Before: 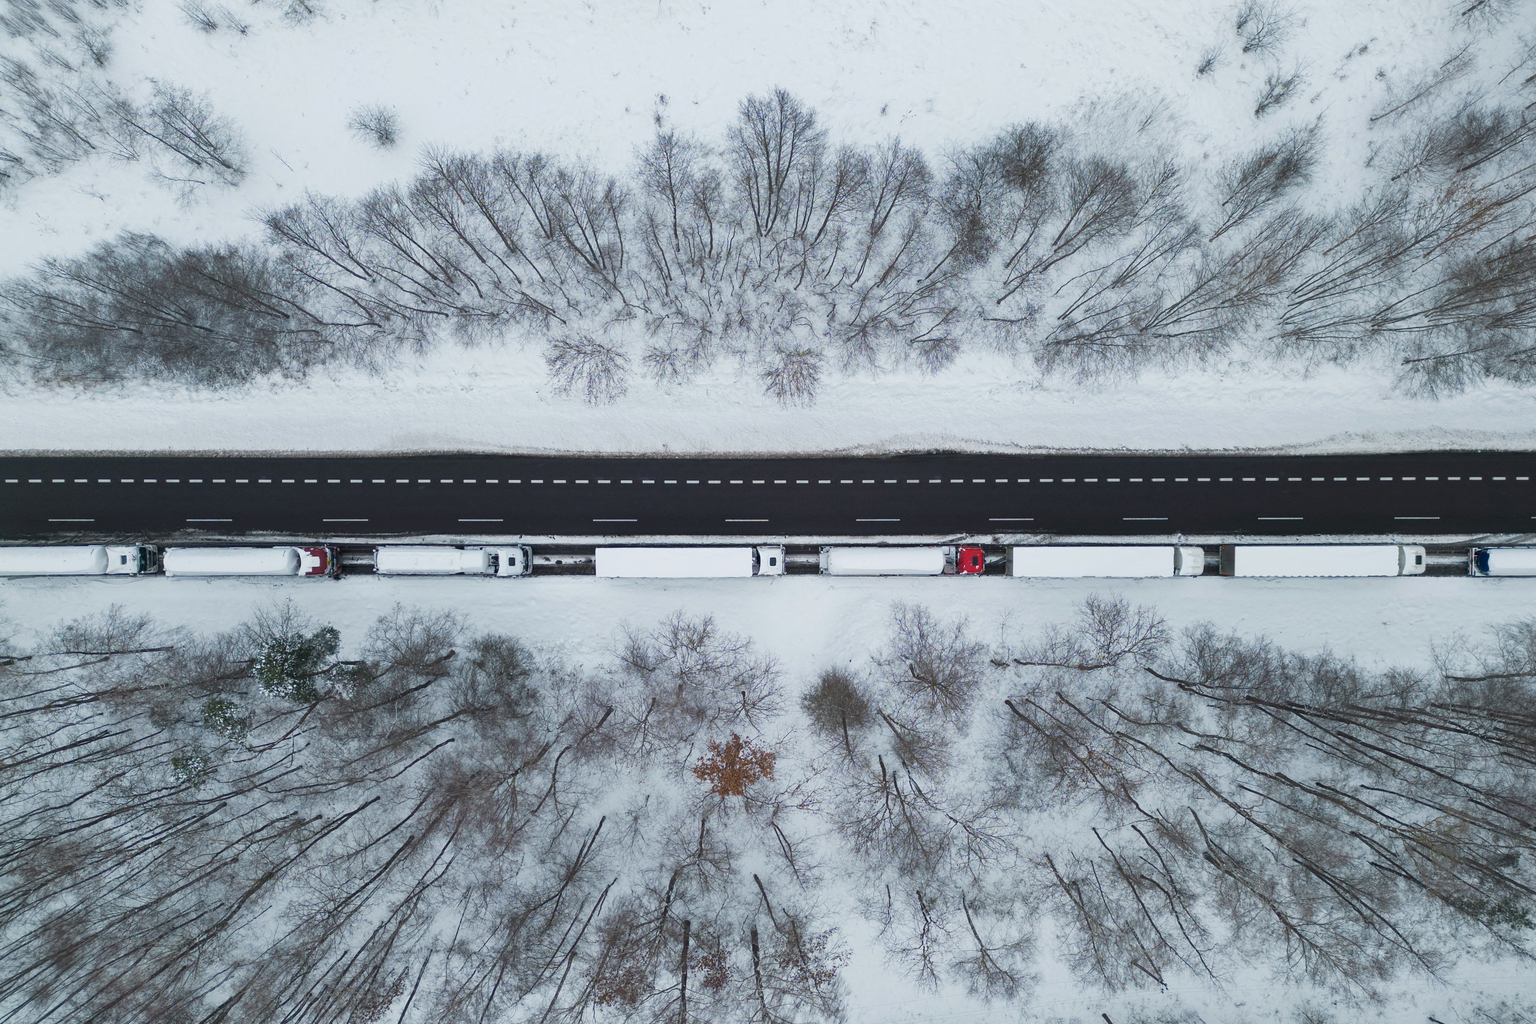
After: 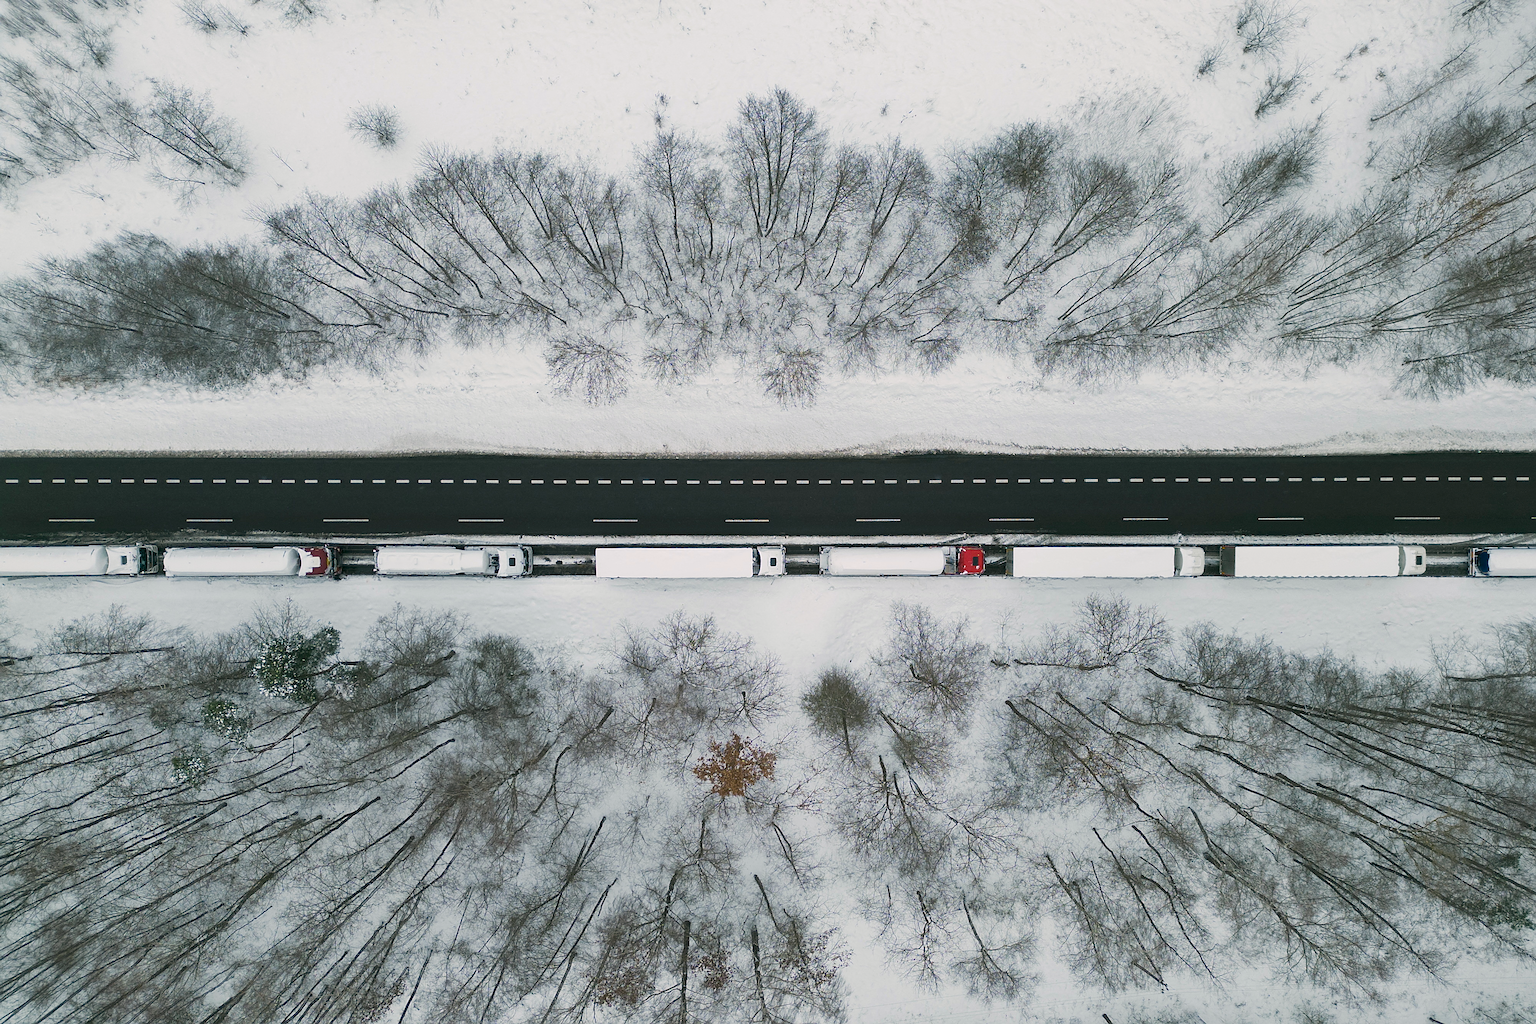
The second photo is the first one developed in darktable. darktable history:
sharpen: on, module defaults
color correction: highlights a* 4.32, highlights b* 4.94, shadows a* -7.07, shadows b* 4.84
